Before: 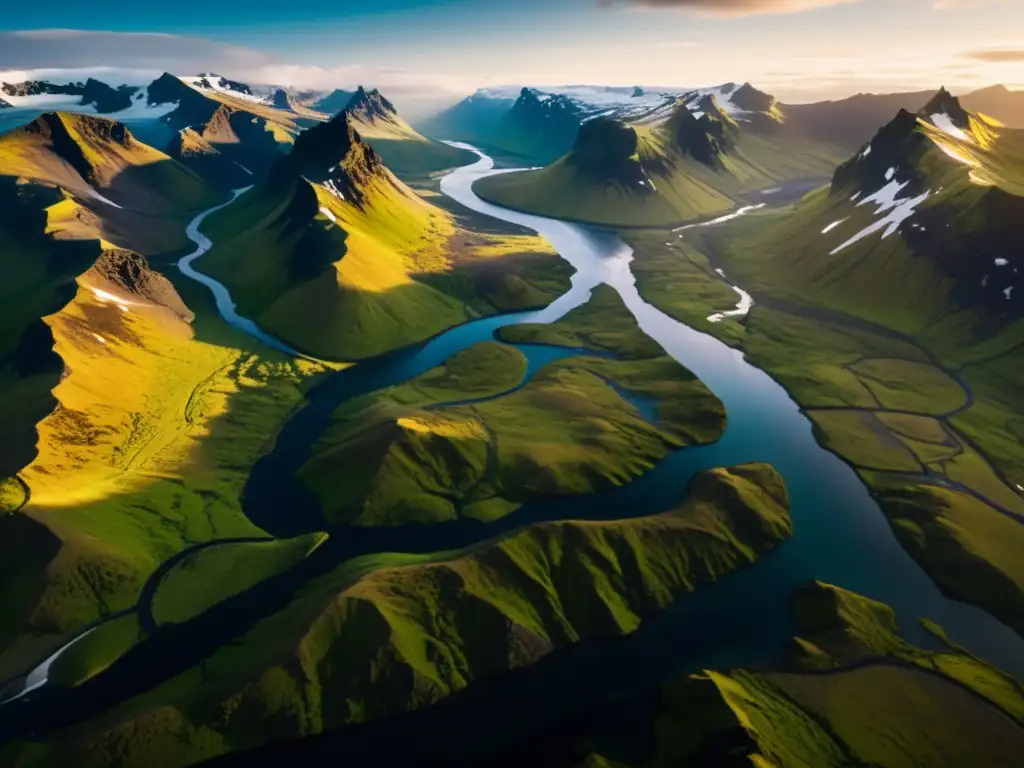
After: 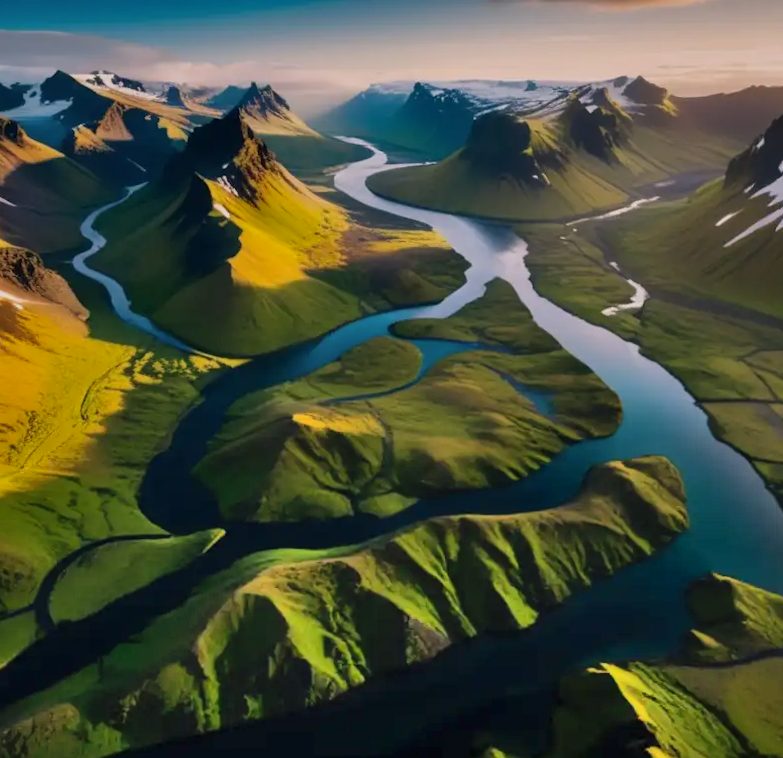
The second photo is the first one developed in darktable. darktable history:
crop: left 9.88%, right 12.664%
shadows and highlights: shadows 80.73, white point adjustment -9.07, highlights -61.46, soften with gaussian
rotate and perspective: rotation -0.45°, automatic cropping original format, crop left 0.008, crop right 0.992, crop top 0.012, crop bottom 0.988
graduated density: density 0.38 EV, hardness 21%, rotation -6.11°, saturation 32%
